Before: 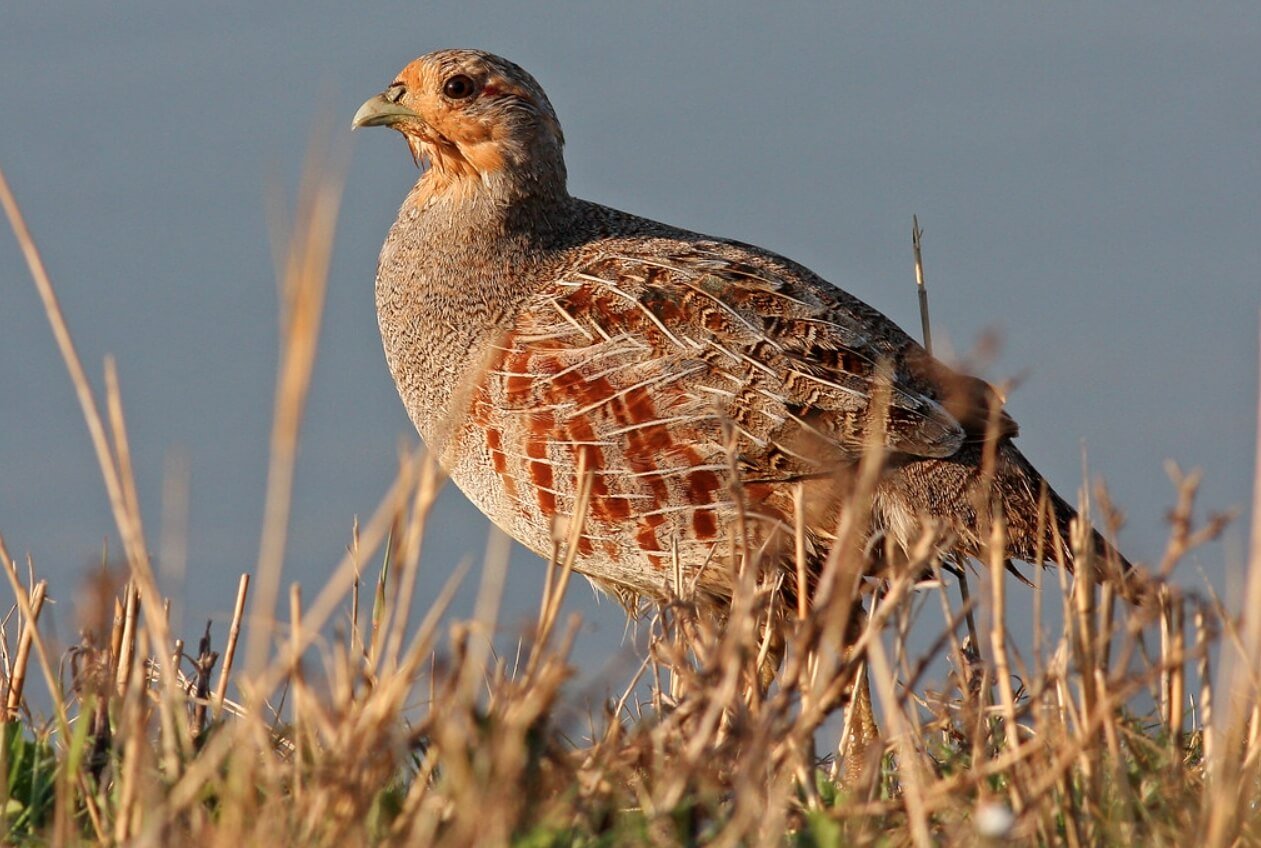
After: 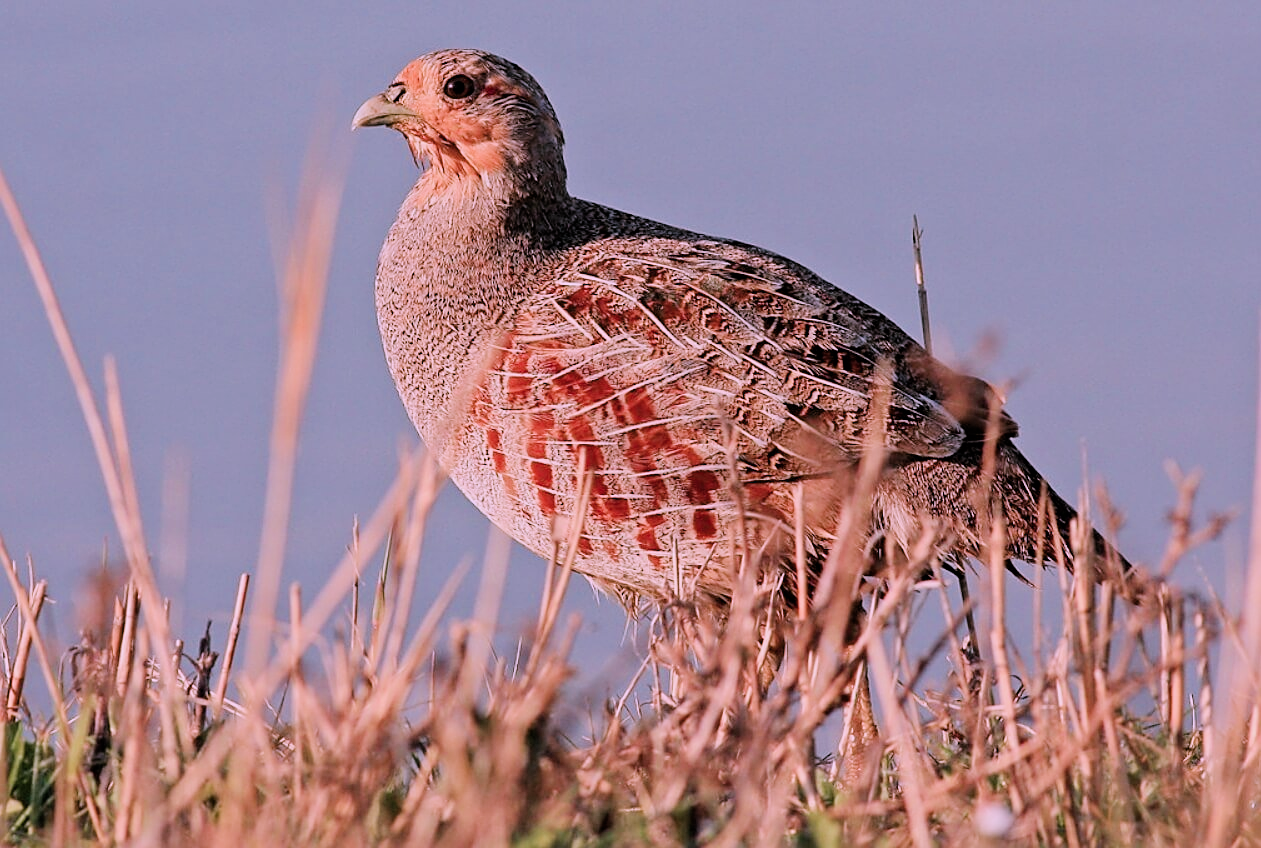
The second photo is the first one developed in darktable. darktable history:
exposure: exposure 0.563 EV, compensate highlight preservation false
sharpen: on, module defaults
filmic rgb: black relative exposure -6.97 EV, white relative exposure 5.64 EV, hardness 2.86
color correction: highlights a* 15.75, highlights b* -20.31
